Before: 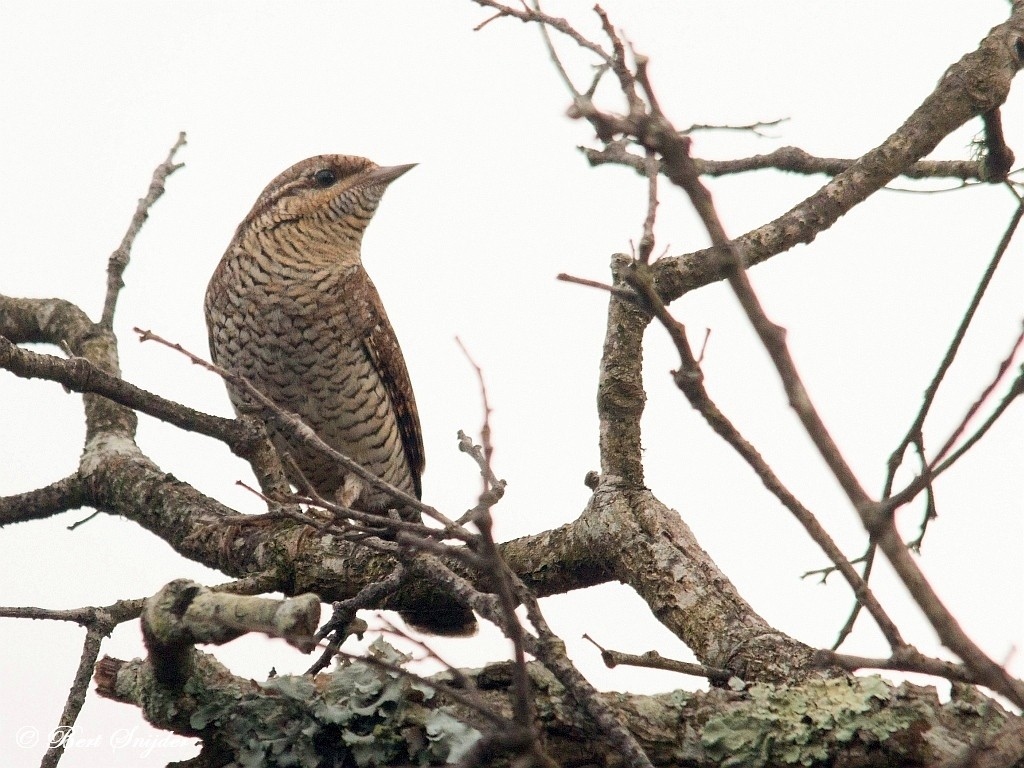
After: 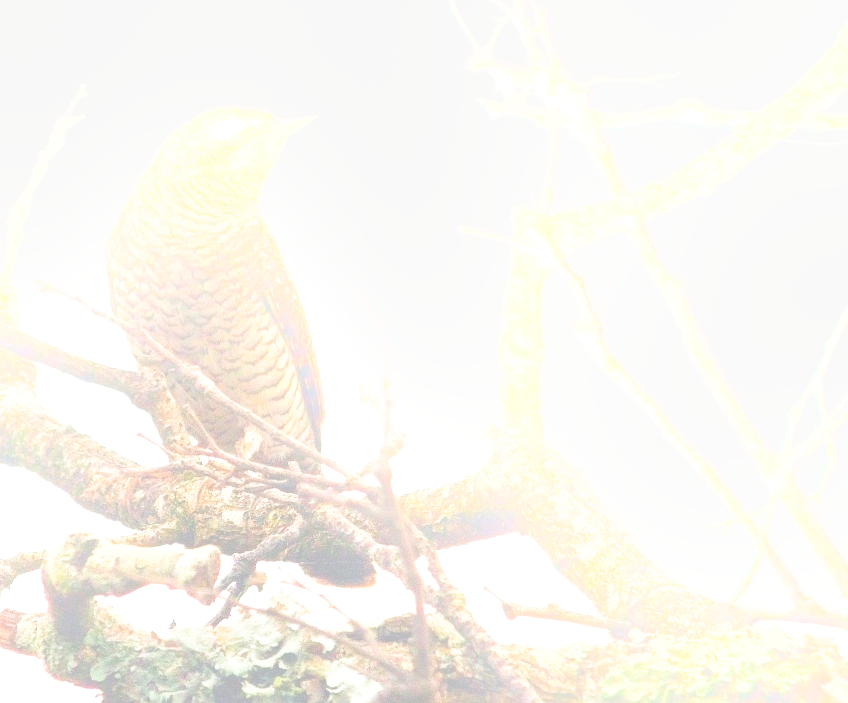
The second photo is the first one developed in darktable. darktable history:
base curve: curves: ch0 [(0, 0) (0.028, 0.03) (0.121, 0.232) (0.46, 0.748) (0.859, 0.968) (1, 1)], preserve colors none
exposure: black level correction -0.023, exposure 1.397 EV, compensate highlight preservation false
crop: left 9.807%, top 6.259%, right 7.334%, bottom 2.177%
local contrast: highlights 100%, shadows 100%, detail 120%, midtone range 0.2
bloom: on, module defaults
